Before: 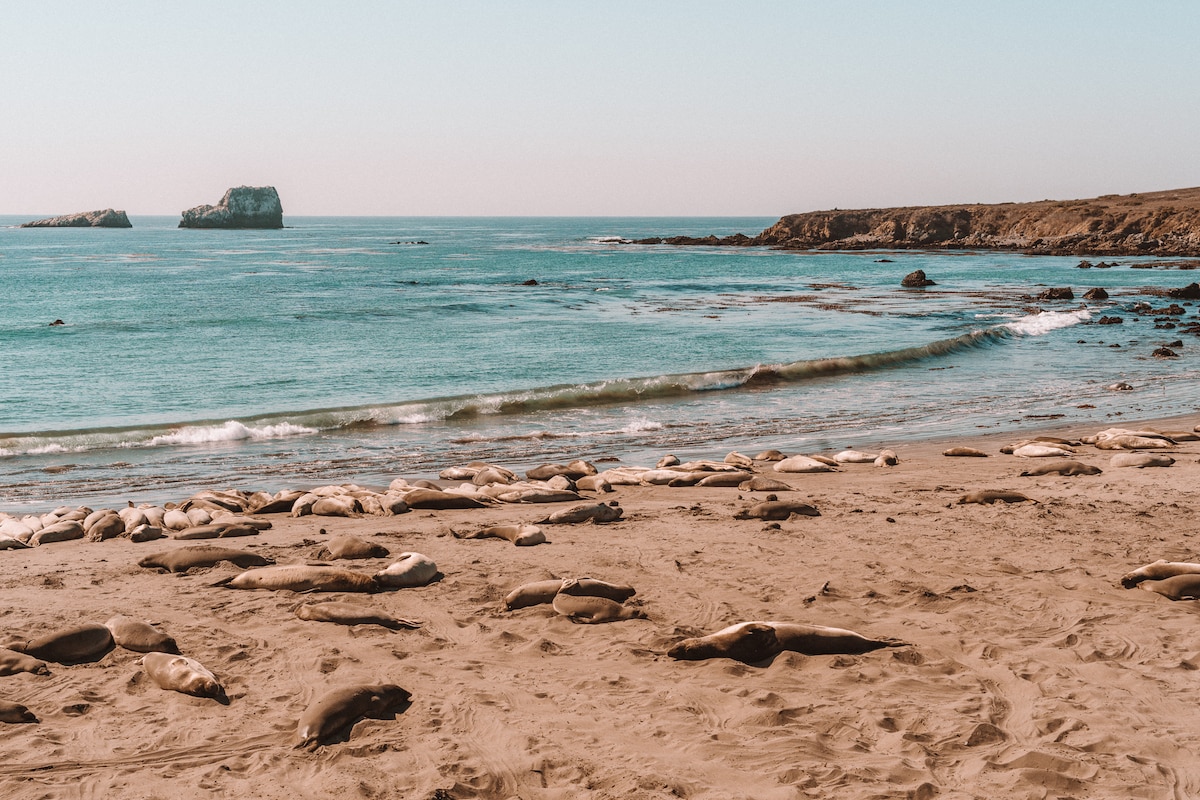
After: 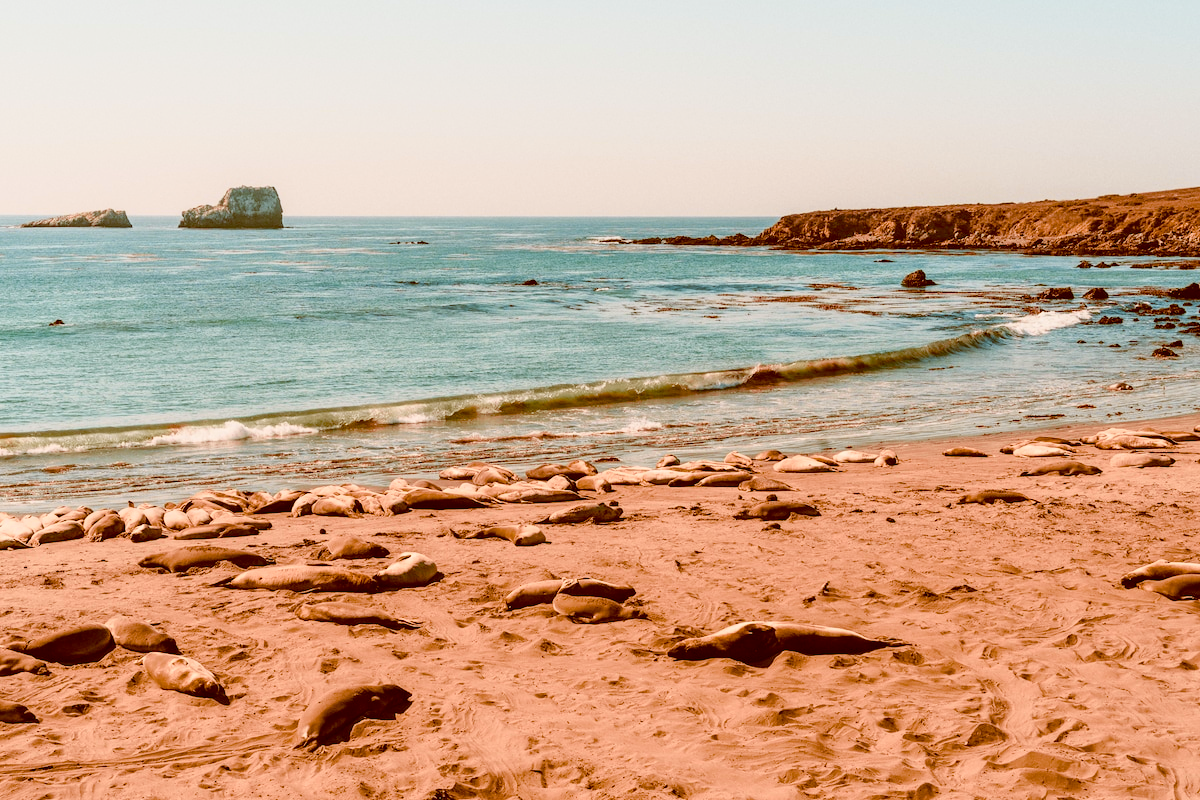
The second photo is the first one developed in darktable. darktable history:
tone curve: curves: ch0 [(0, 0.021) (0.049, 0.044) (0.152, 0.14) (0.328, 0.377) (0.473, 0.543) (0.663, 0.734) (0.84, 0.899) (1, 0.969)]; ch1 [(0, 0) (0.302, 0.331) (0.427, 0.433) (0.472, 0.47) (0.502, 0.503) (0.527, 0.524) (0.564, 0.591) (0.602, 0.632) (0.677, 0.701) (0.859, 0.885) (1, 1)]; ch2 [(0, 0) (0.33, 0.301) (0.447, 0.44) (0.487, 0.496) (0.502, 0.516) (0.535, 0.563) (0.565, 0.6) (0.618, 0.629) (1, 1)], color space Lab, independent channels, preserve colors none
color balance rgb: global offset › chroma 0.407%, global offset › hue 33.4°, linear chroma grading › shadows 31.761%, linear chroma grading › global chroma -1.754%, linear chroma grading › mid-tones 3.762%, perceptual saturation grading › global saturation 21.135%, perceptual saturation grading › highlights -19.684%, perceptual saturation grading › shadows 29.81%
